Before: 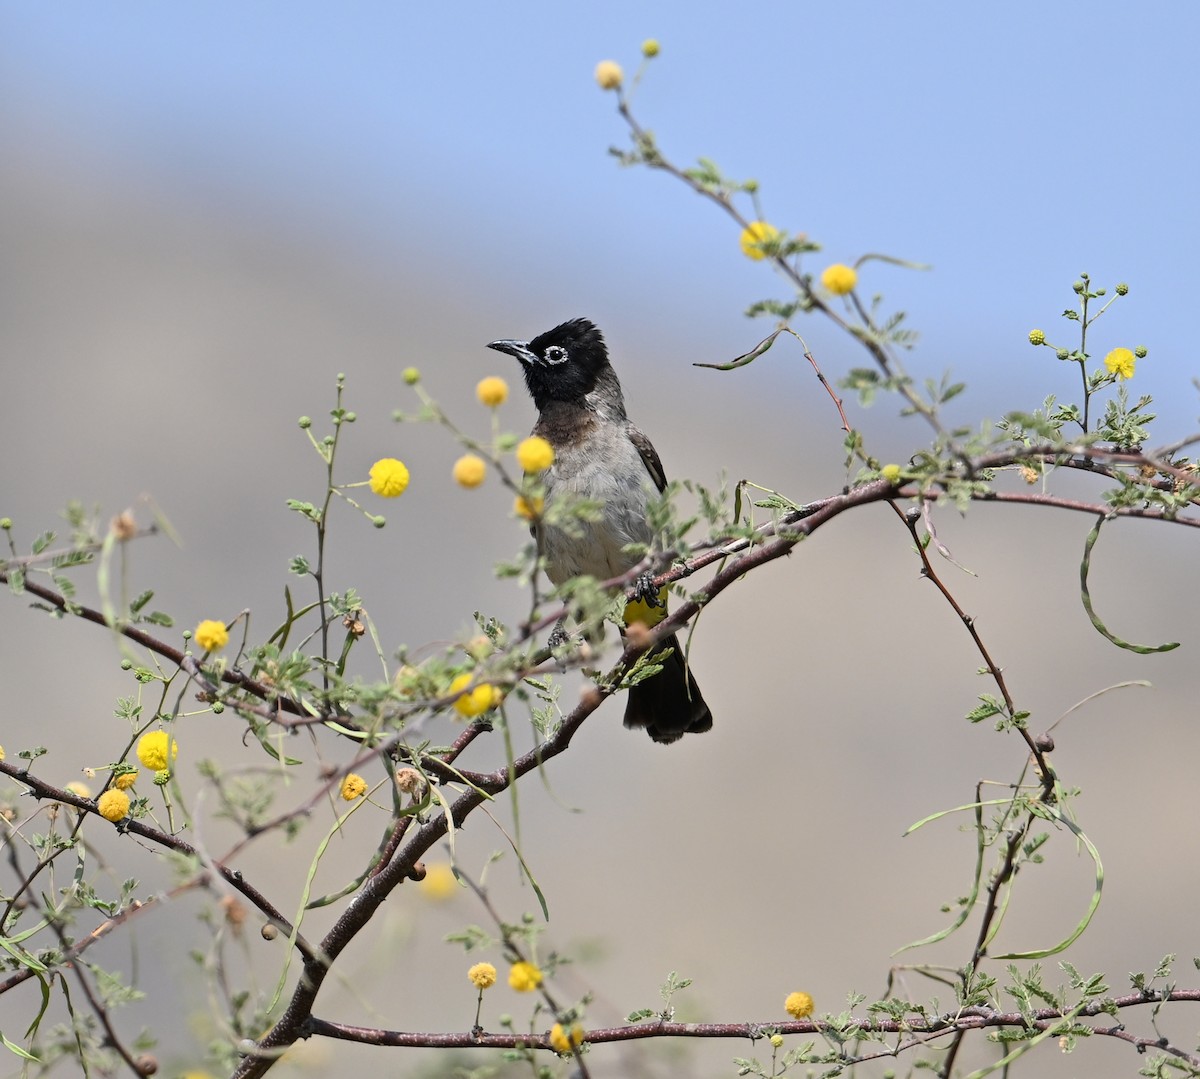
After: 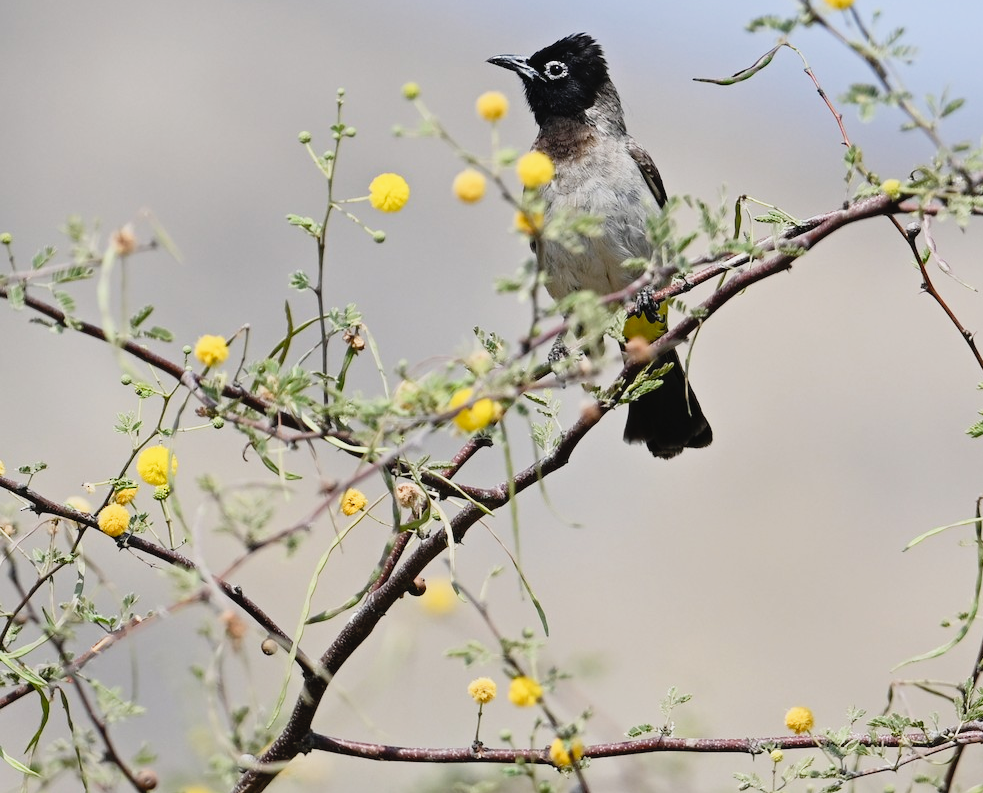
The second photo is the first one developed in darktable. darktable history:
tone curve: curves: ch0 [(0, 0.022) (0.114, 0.088) (0.282, 0.316) (0.446, 0.511) (0.613, 0.693) (0.786, 0.843) (0.999, 0.949)]; ch1 [(0, 0) (0.395, 0.343) (0.463, 0.427) (0.486, 0.474) (0.503, 0.5) (0.535, 0.522) (0.555, 0.546) (0.594, 0.614) (0.755, 0.793) (1, 1)]; ch2 [(0, 0) (0.369, 0.388) (0.449, 0.431) (0.501, 0.5) (0.528, 0.517) (0.561, 0.59) (0.612, 0.646) (0.697, 0.721) (1, 1)], preserve colors none
crop: top 26.468%, right 18.024%
